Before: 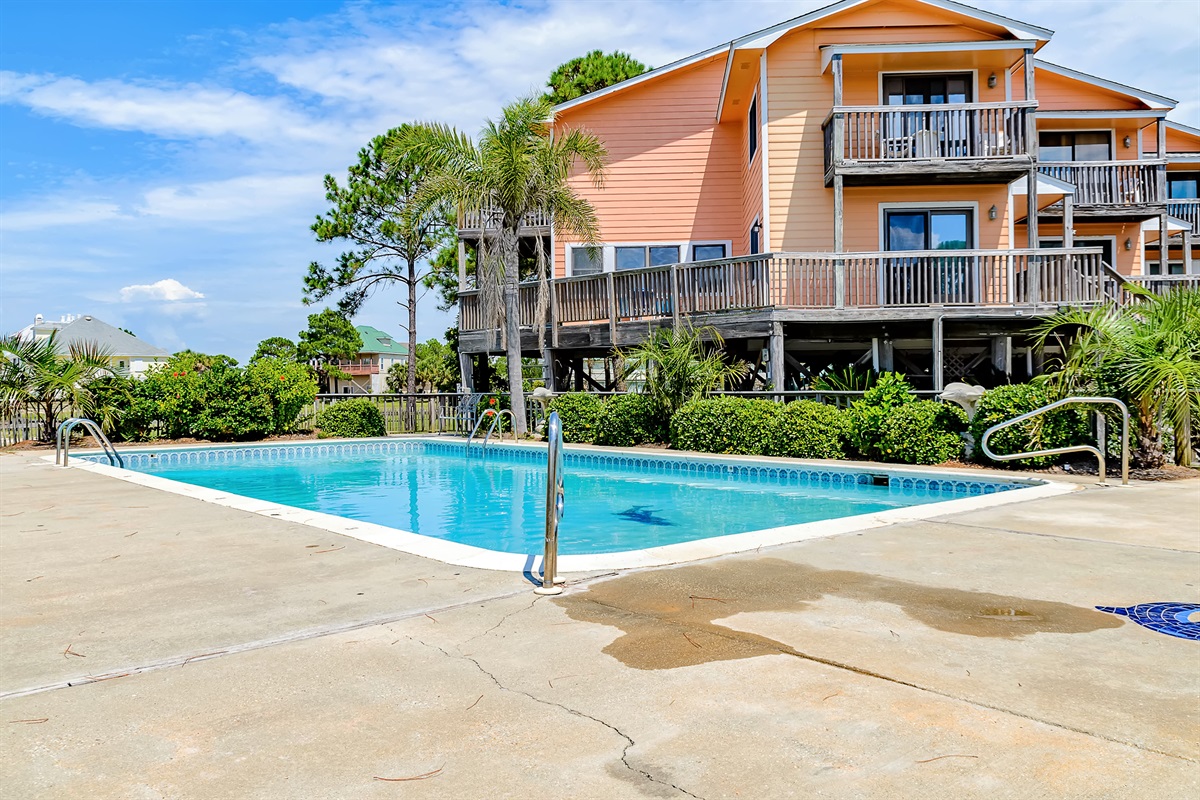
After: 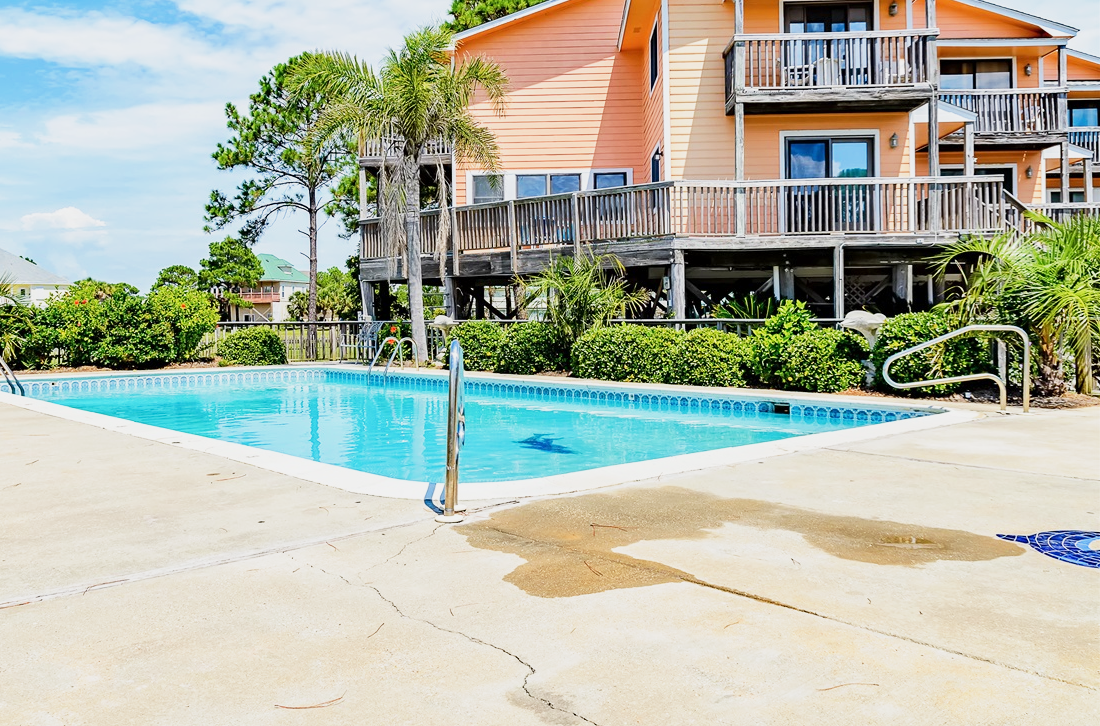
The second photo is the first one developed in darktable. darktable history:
base curve: curves: ch0 [(0, 0) (0.088, 0.125) (0.176, 0.251) (0.354, 0.501) (0.613, 0.749) (1, 0.877)], preserve colors none
crop and rotate: left 8.262%, top 9.226%
